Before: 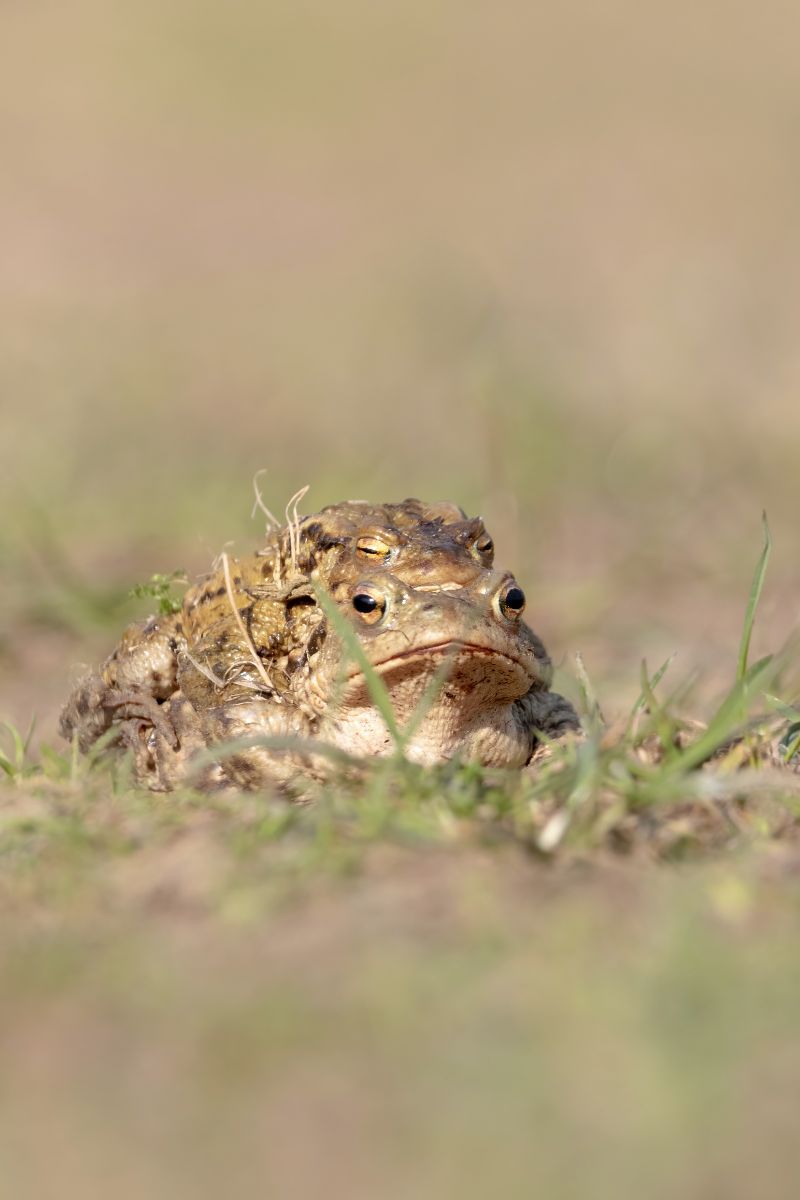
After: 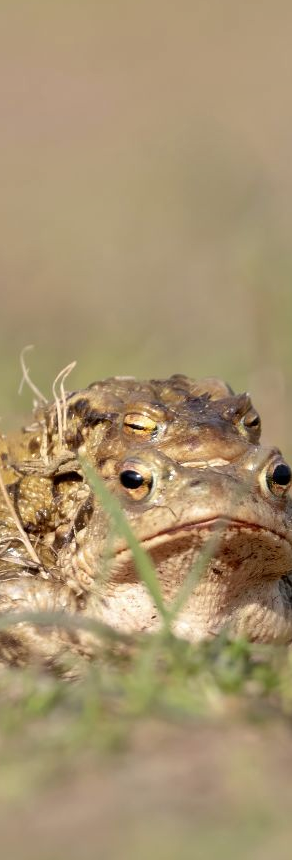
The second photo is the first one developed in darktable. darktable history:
shadows and highlights: soften with gaussian
crop and rotate: left 29.361%, top 10.359%, right 34.043%, bottom 17.936%
